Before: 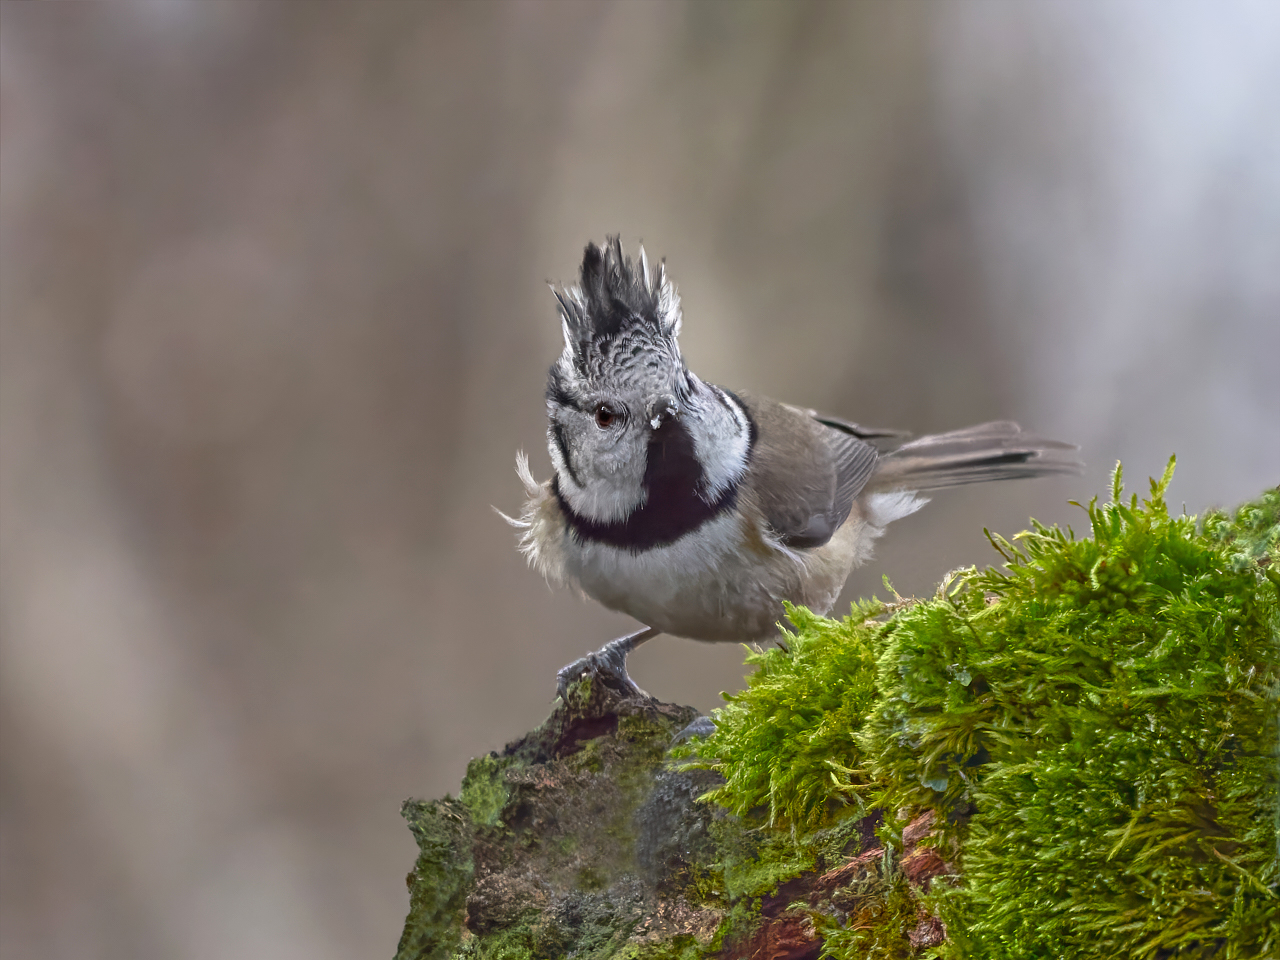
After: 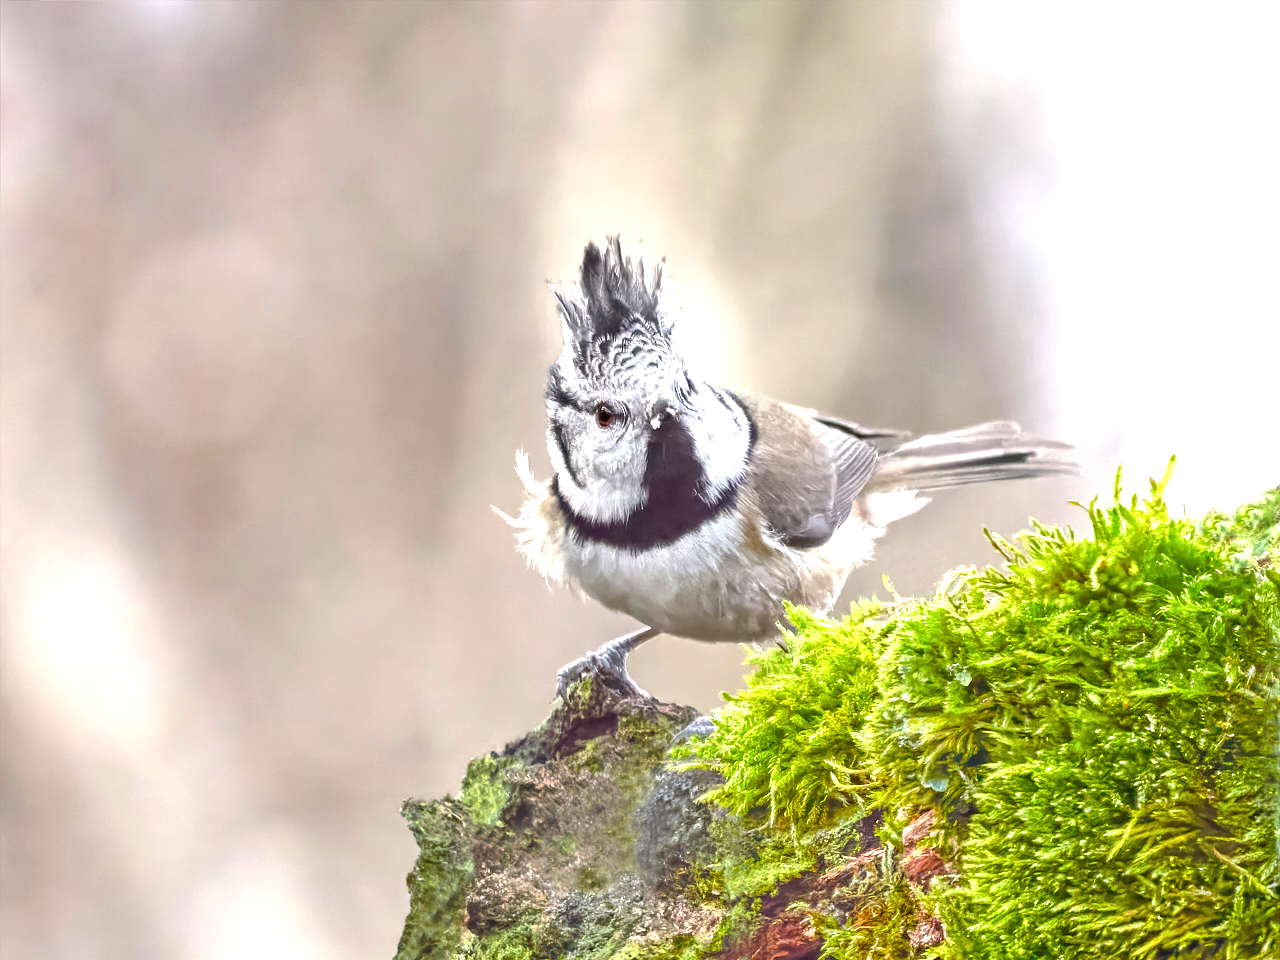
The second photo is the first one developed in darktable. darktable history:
exposure: black level correction 0, exposure 1.668 EV, compensate highlight preservation false
local contrast: highlights 102%, shadows 102%, detail 131%, midtone range 0.2
